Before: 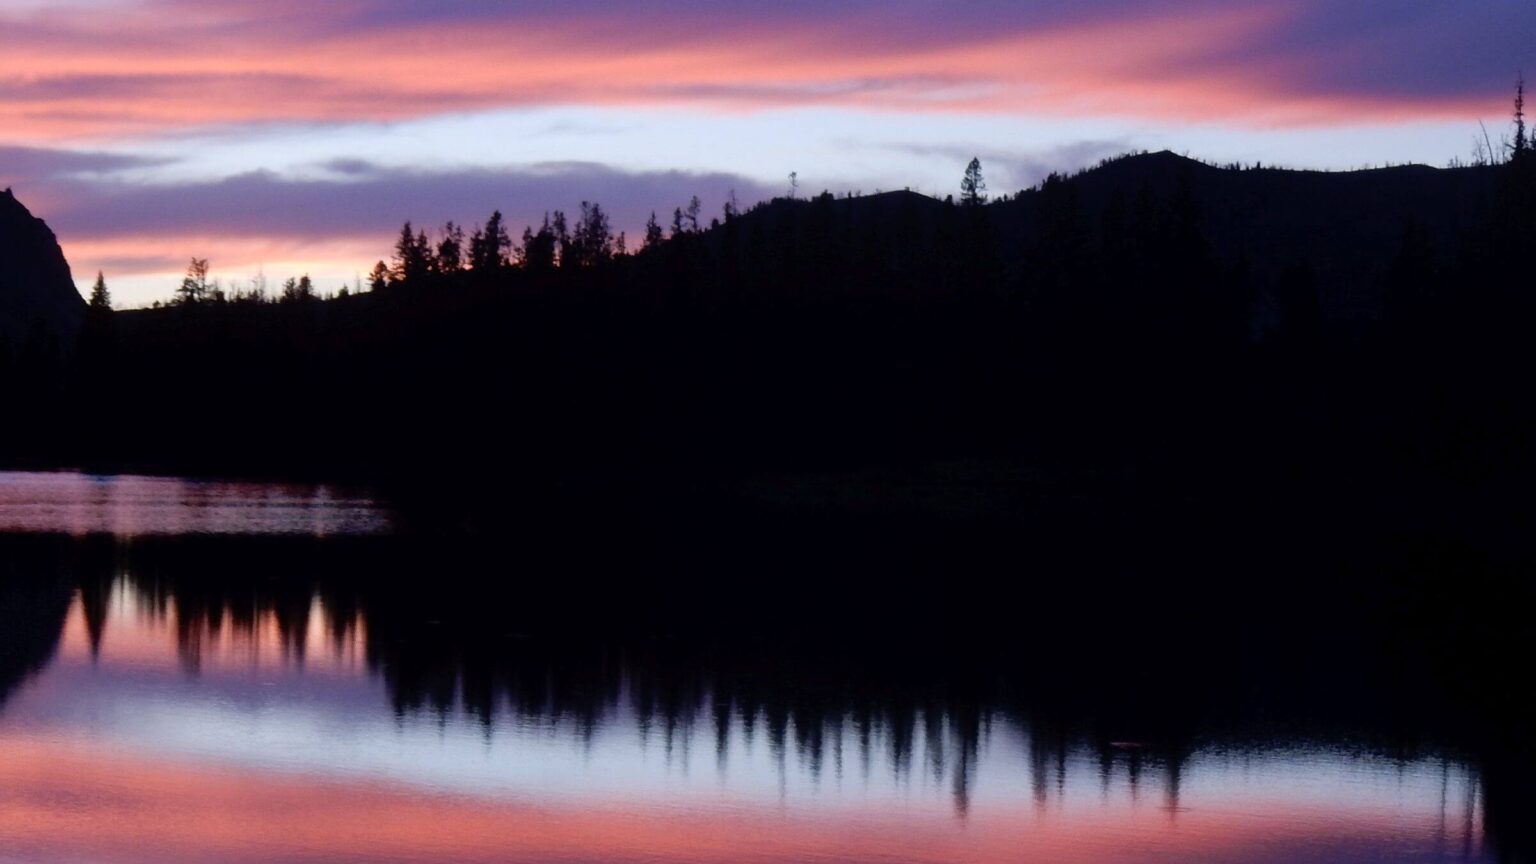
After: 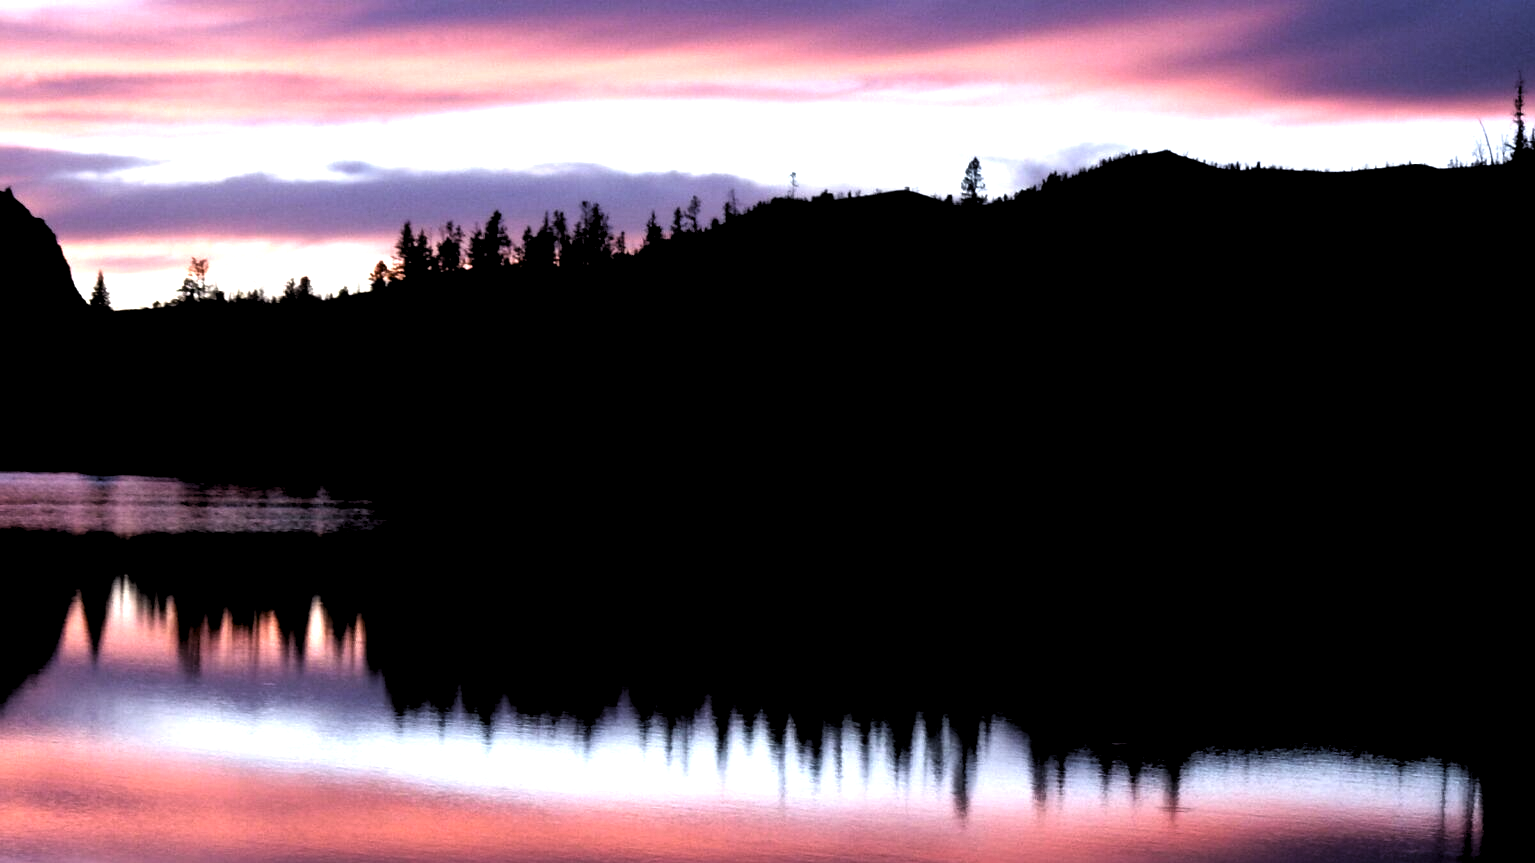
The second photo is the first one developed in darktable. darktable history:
levels: levels [0.101, 0.578, 0.953]
exposure: black level correction 0.01, exposure 1 EV, compensate highlight preservation false
